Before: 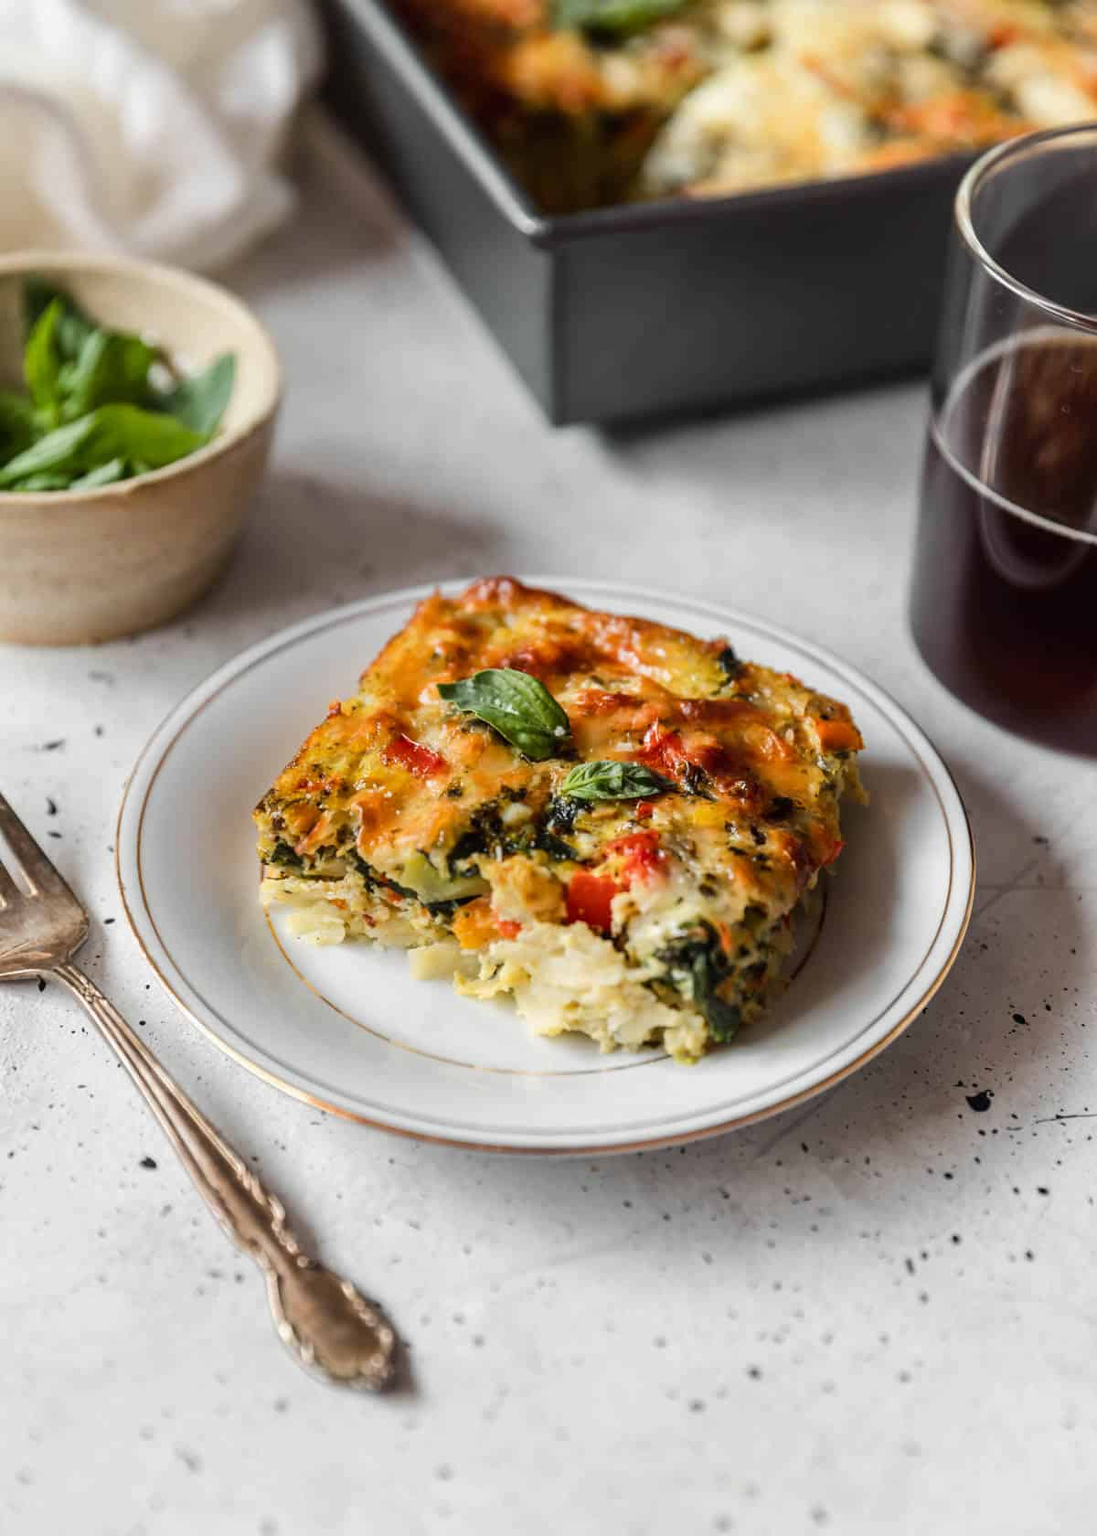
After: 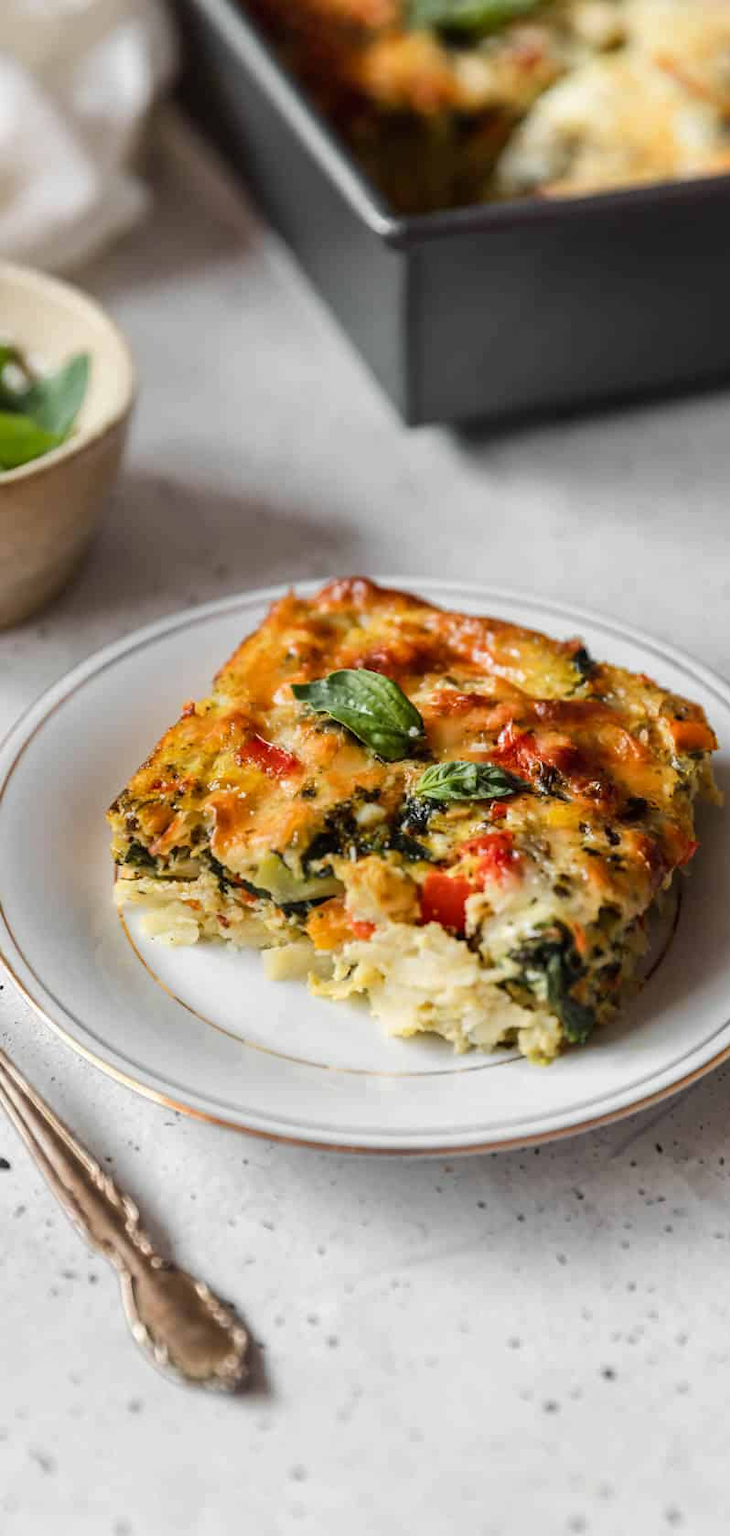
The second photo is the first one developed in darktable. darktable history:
crop and rotate: left 13.362%, right 20.057%
